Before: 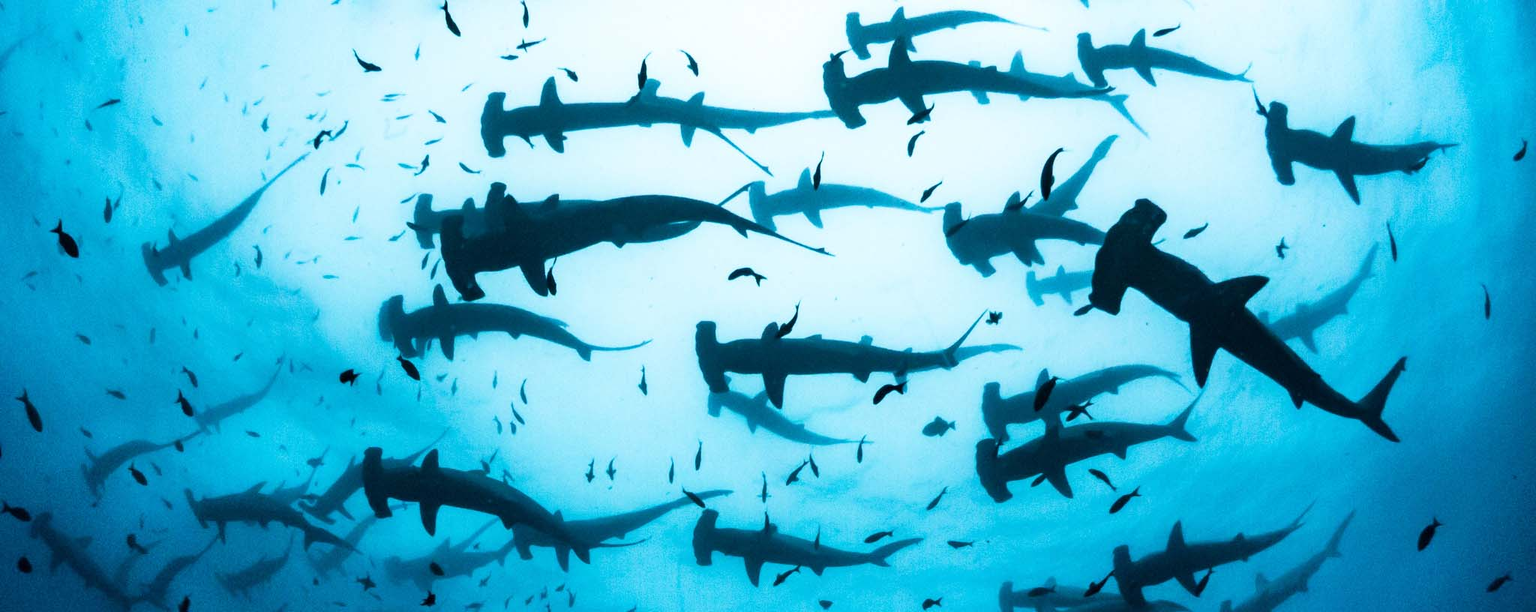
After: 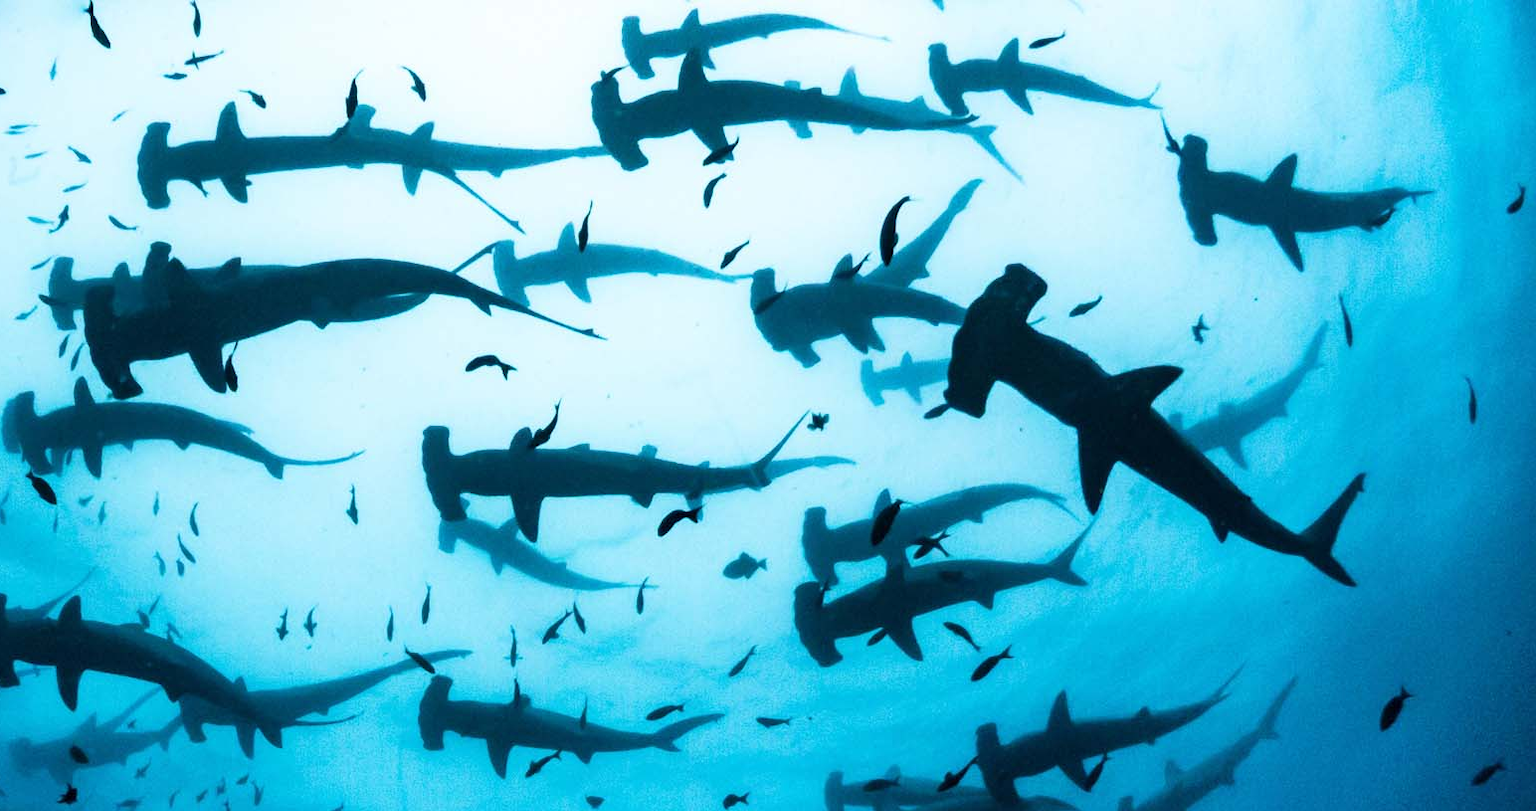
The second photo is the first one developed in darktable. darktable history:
crop and rotate: left 24.6%
exposure: compensate highlight preservation false
